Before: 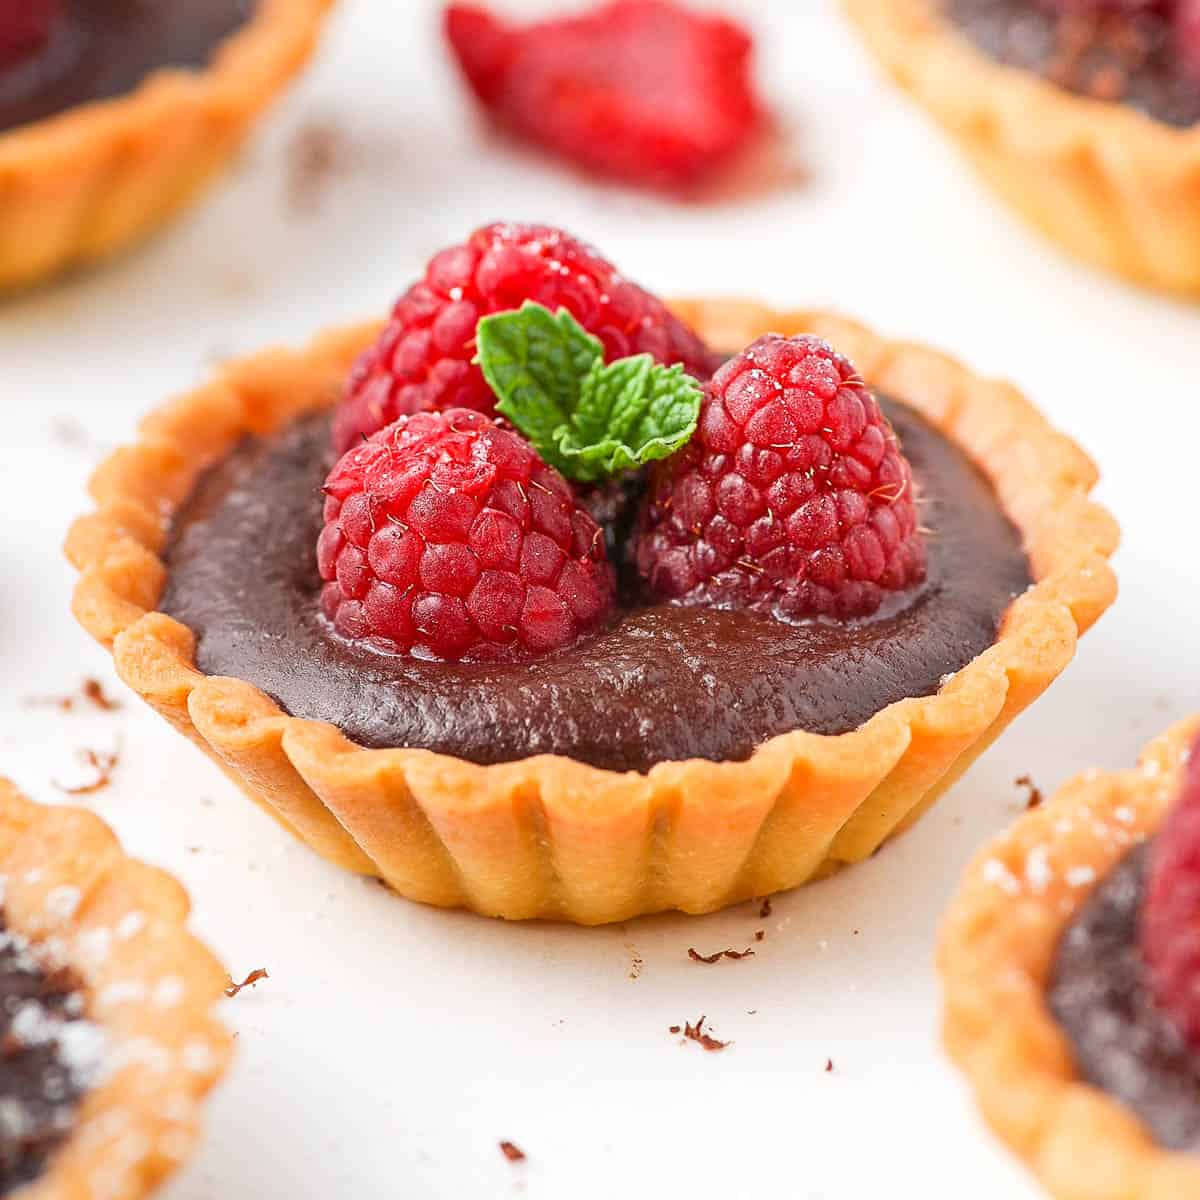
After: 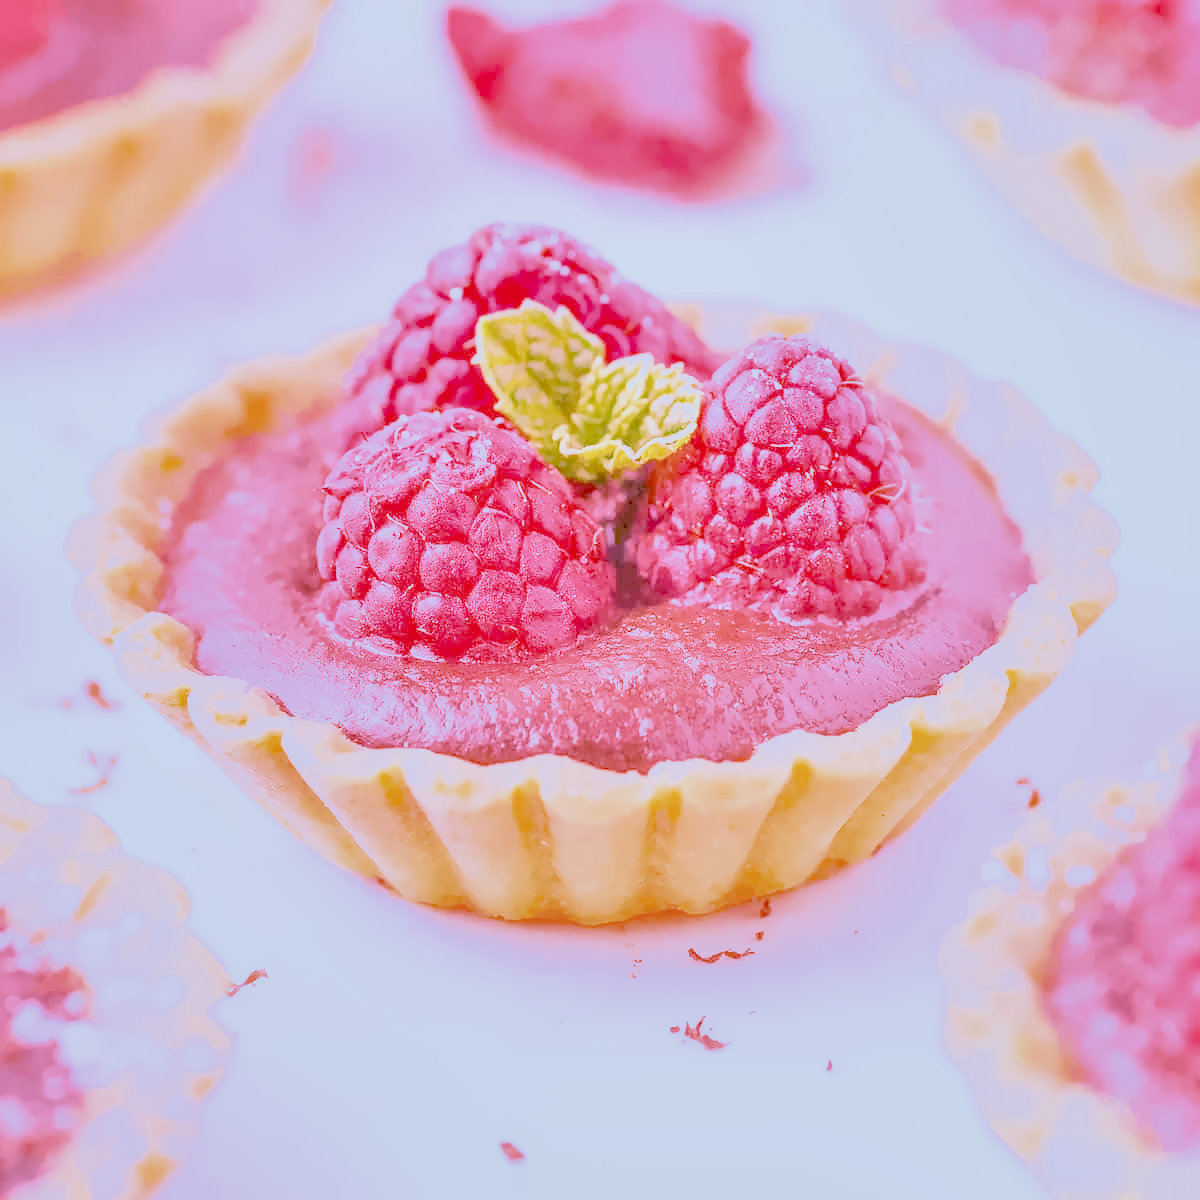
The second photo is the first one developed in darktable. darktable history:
velvia: on, module defaults
local contrast: on, module defaults
shadows and highlights: on, module defaults
filmic rgb "scene-referred default": black relative exposure -7.65 EV, white relative exposure 4.56 EV, hardness 3.61
color balance rgb: on, module defaults
color calibration "scene-referred default": x 0.37, y 0.377, temperature 4289.93 K
exposure "scene-referred default": black level correction 0, exposure 0.7 EV, compensate exposure bias true, compensate highlight preservation false
haze removal: compatibility mode true, adaptive false
lens correction: scale 1, crop 1, focal 35, aperture 2.8, distance 0.245, camera "Canon EOS RP", lens "Canon RF 35mm F1.8 MACRO IS STM"
denoise (profiled): preserve shadows 1.52, scattering 0.002, a [-1, 0, 0], compensate highlight preservation false
hot pixels: on, module defaults
highlight reconstruction: on, module defaults
white balance: red 2.229, blue 1.46
